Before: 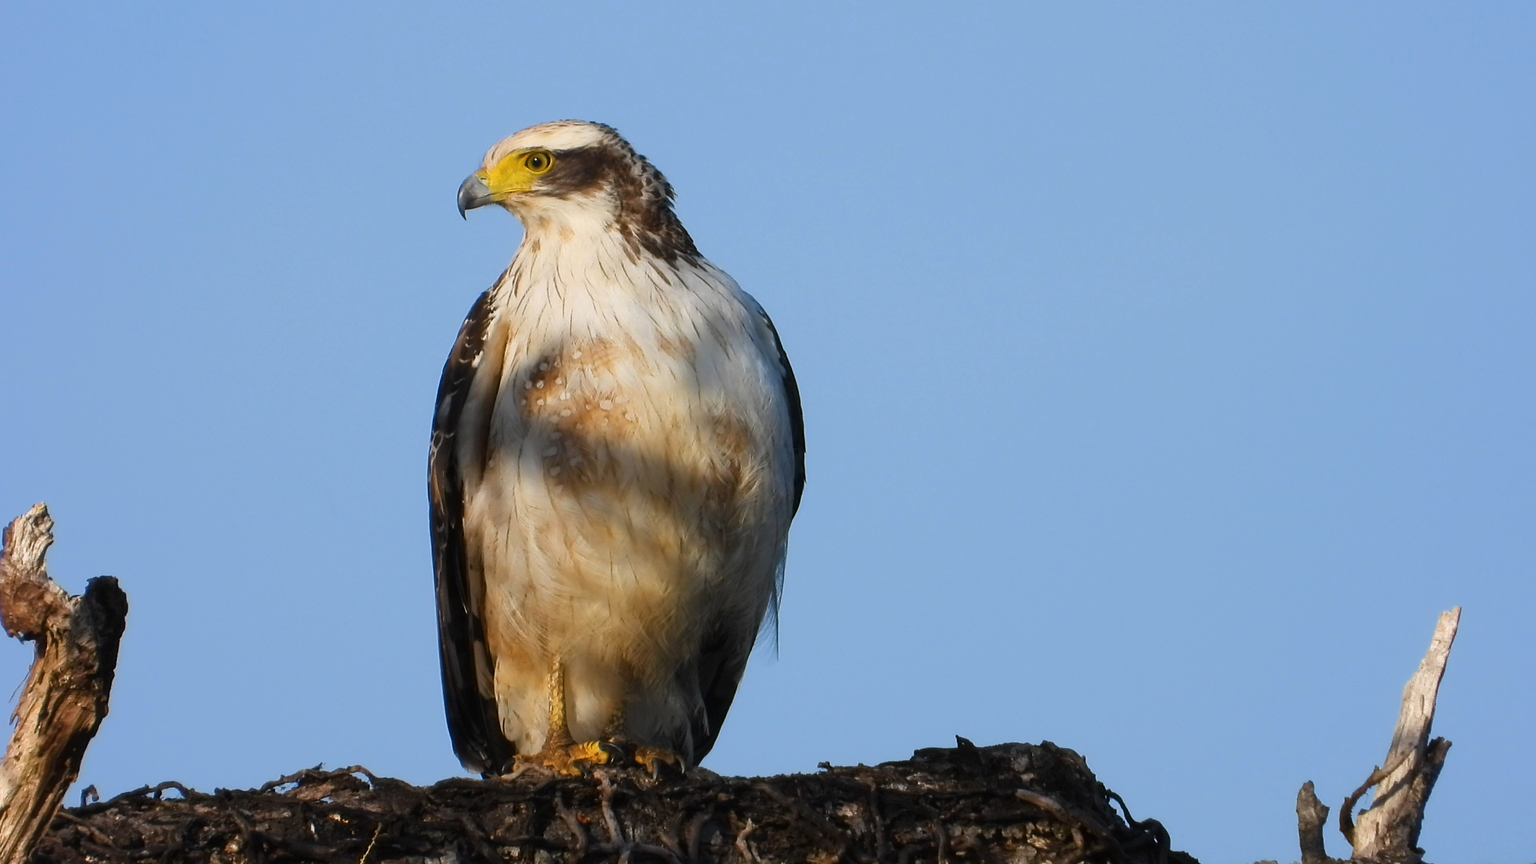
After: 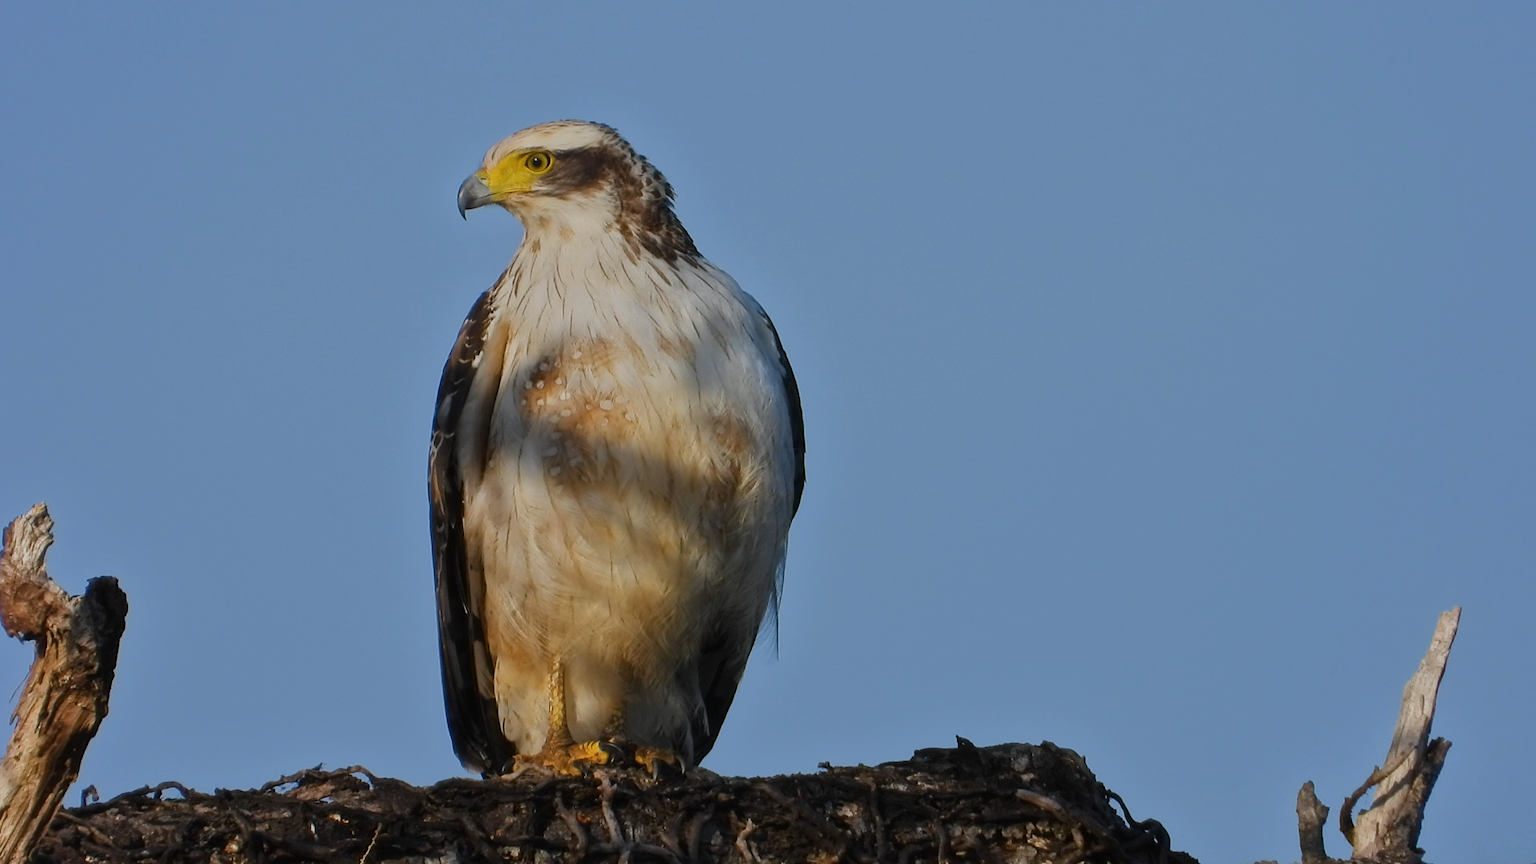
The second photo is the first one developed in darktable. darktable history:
tone equalizer: -8 EV -0.002 EV, -7 EV 0.005 EV, -6 EV -0.008 EV, -5 EV 0.007 EV, -4 EV -0.042 EV, -3 EV -0.233 EV, -2 EV -0.662 EV, -1 EV -0.983 EV, +0 EV -0.969 EV, smoothing diameter 2%, edges refinement/feathering 20, mask exposure compensation -1.57 EV, filter diffusion 5
white balance: red 0.986, blue 1.01
